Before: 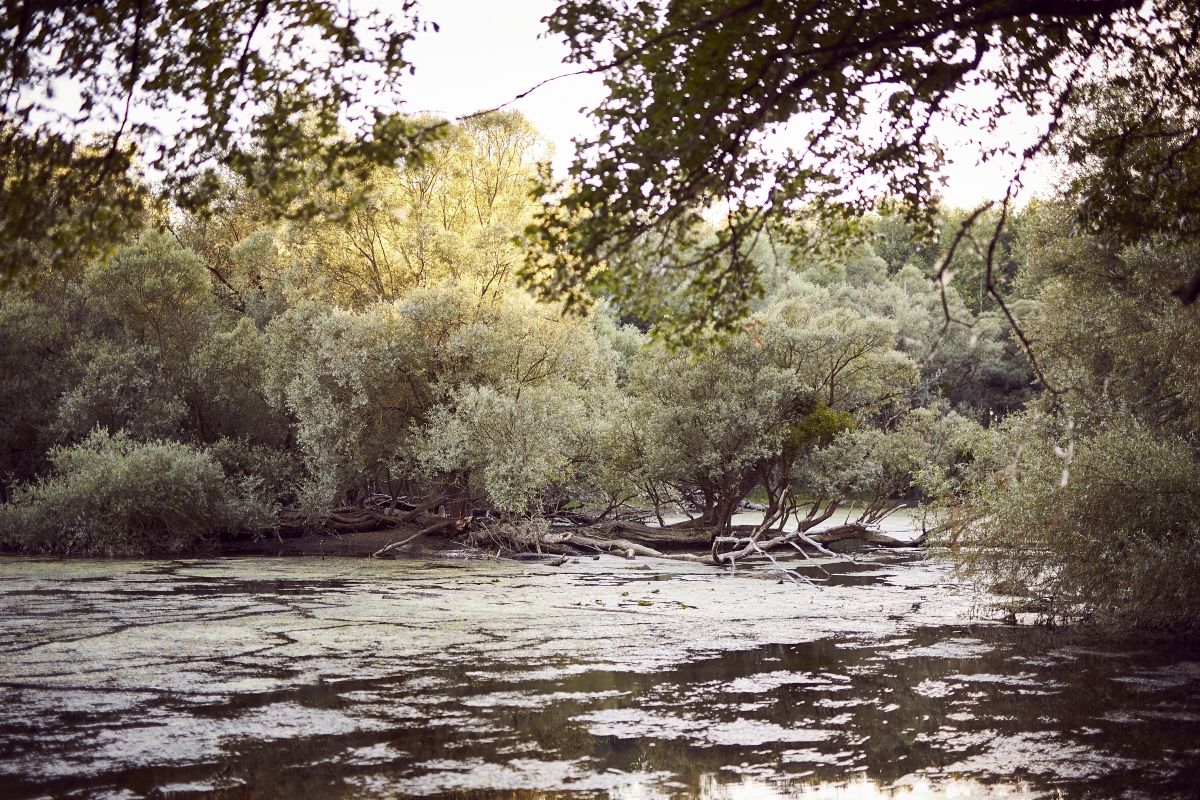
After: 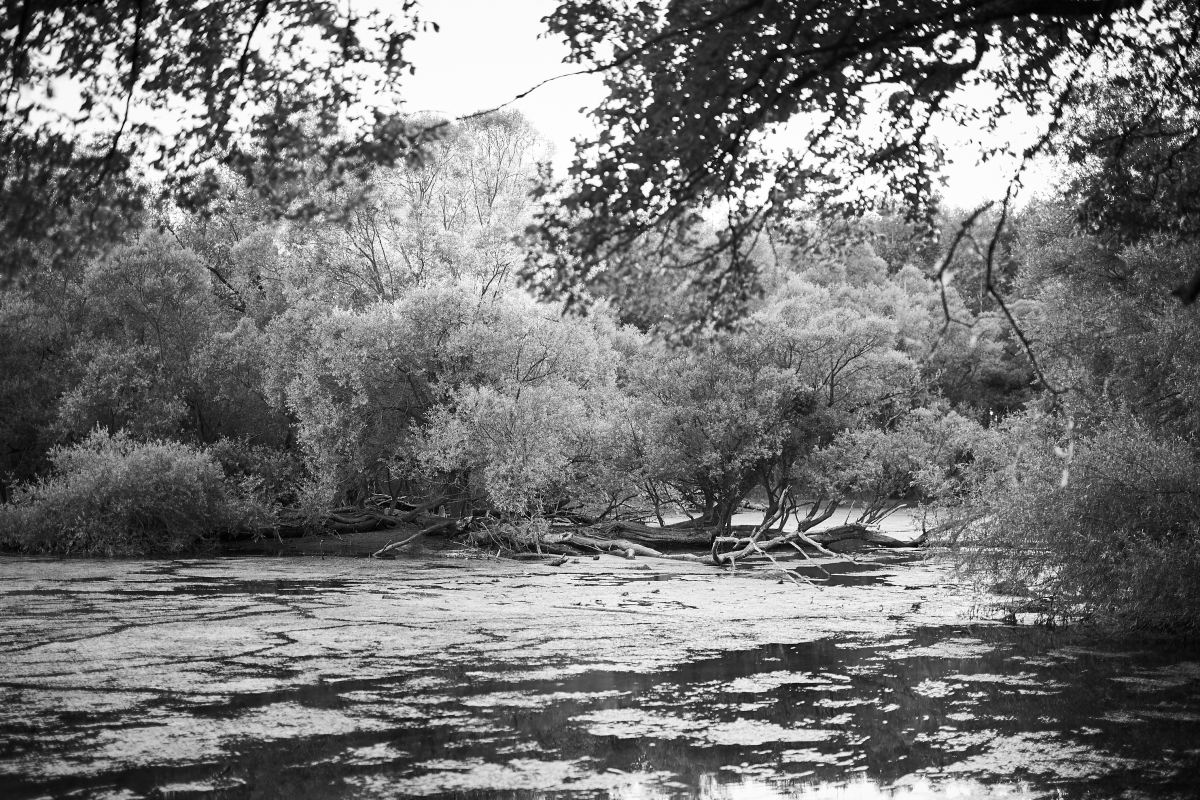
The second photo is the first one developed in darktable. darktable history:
monochrome: a 16.01, b -2.65, highlights 0.52
